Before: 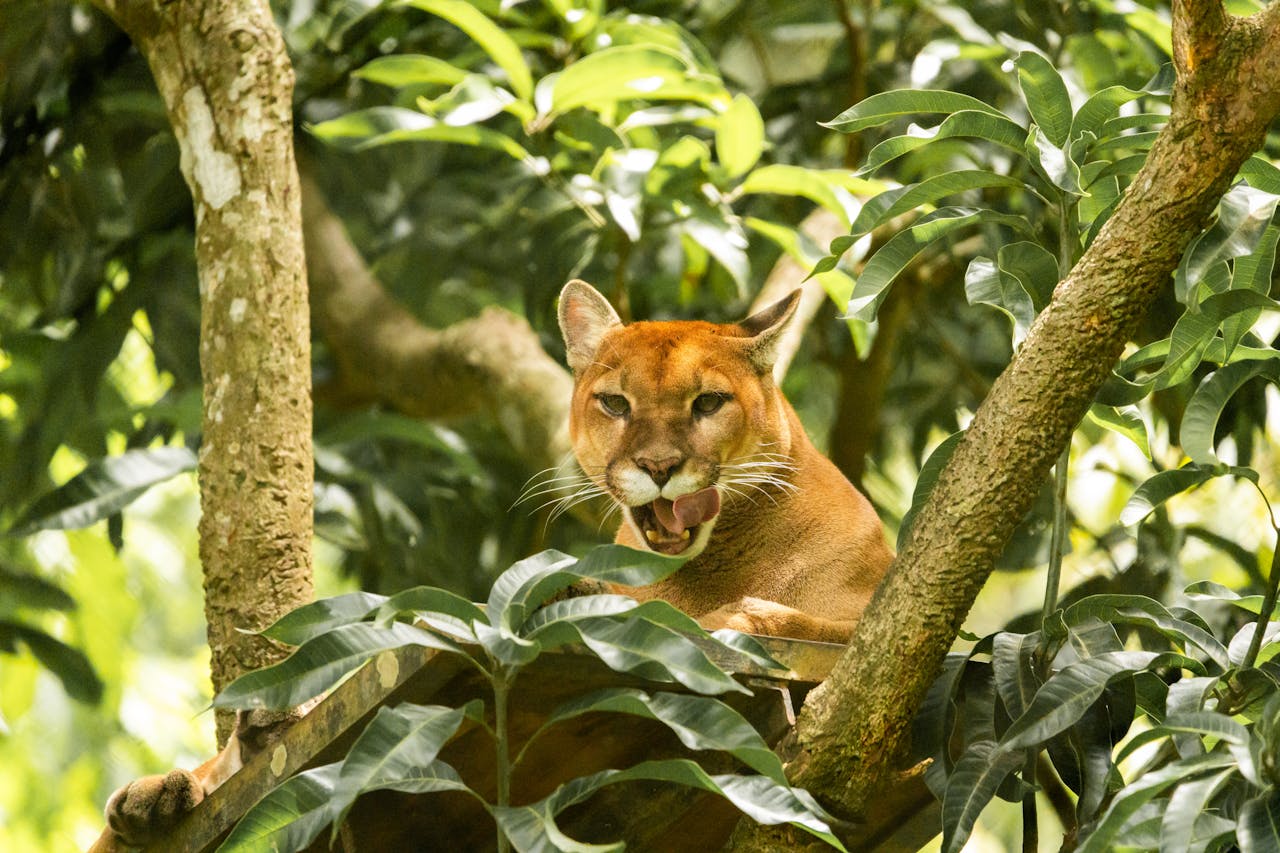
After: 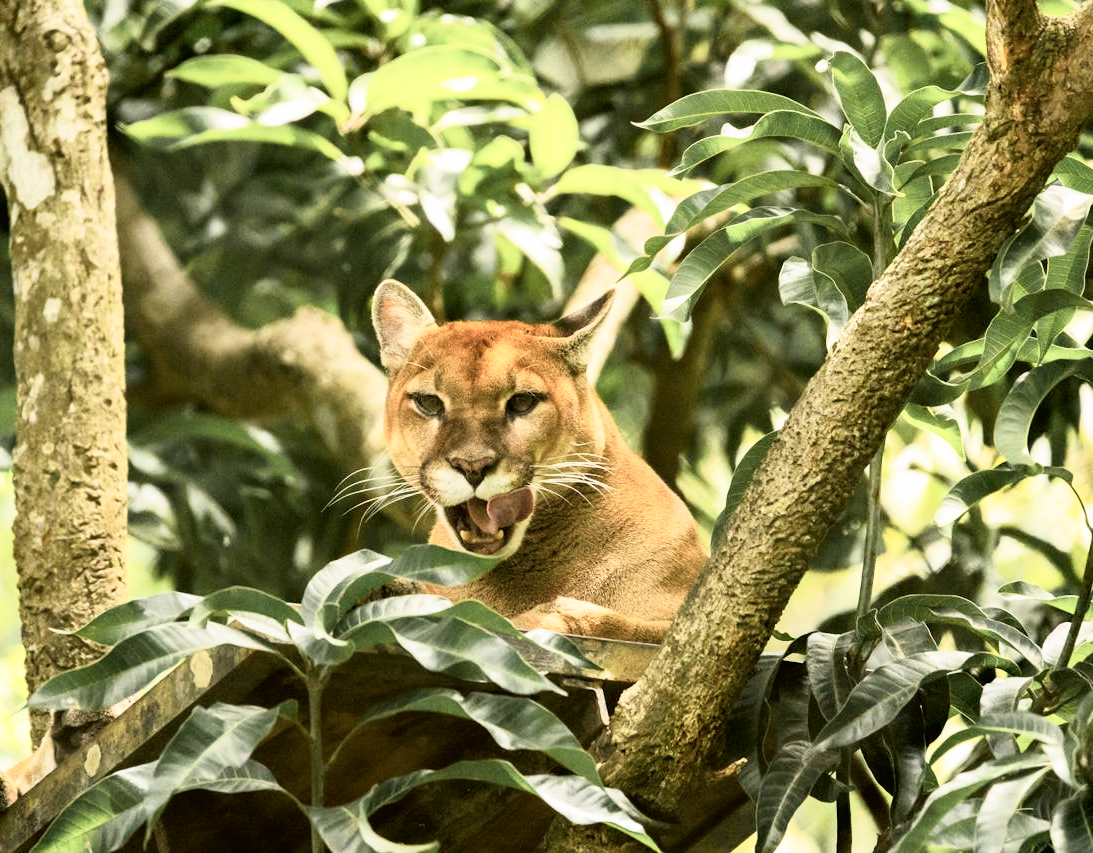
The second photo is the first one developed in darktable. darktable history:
tone curve: curves: ch0 [(0, 0.013) (0.054, 0.018) (0.205, 0.191) (0.289, 0.292) (0.39, 0.424) (0.493, 0.551) (0.647, 0.752) (0.778, 0.895) (1, 0.998)]; ch1 [(0, 0) (0.385, 0.343) (0.439, 0.415) (0.494, 0.495) (0.501, 0.501) (0.51, 0.509) (0.54, 0.546) (0.586, 0.606) (0.66, 0.701) (0.783, 0.804) (1, 1)]; ch2 [(0, 0) (0.32, 0.281) (0.403, 0.399) (0.441, 0.428) (0.47, 0.469) (0.498, 0.496) (0.524, 0.538) (0.566, 0.579) (0.633, 0.665) (0.7, 0.711) (1, 1)], color space Lab, independent channels, preserve colors none
contrast brightness saturation: contrast 0.1, saturation -0.3
crop and rotate: left 14.584%
